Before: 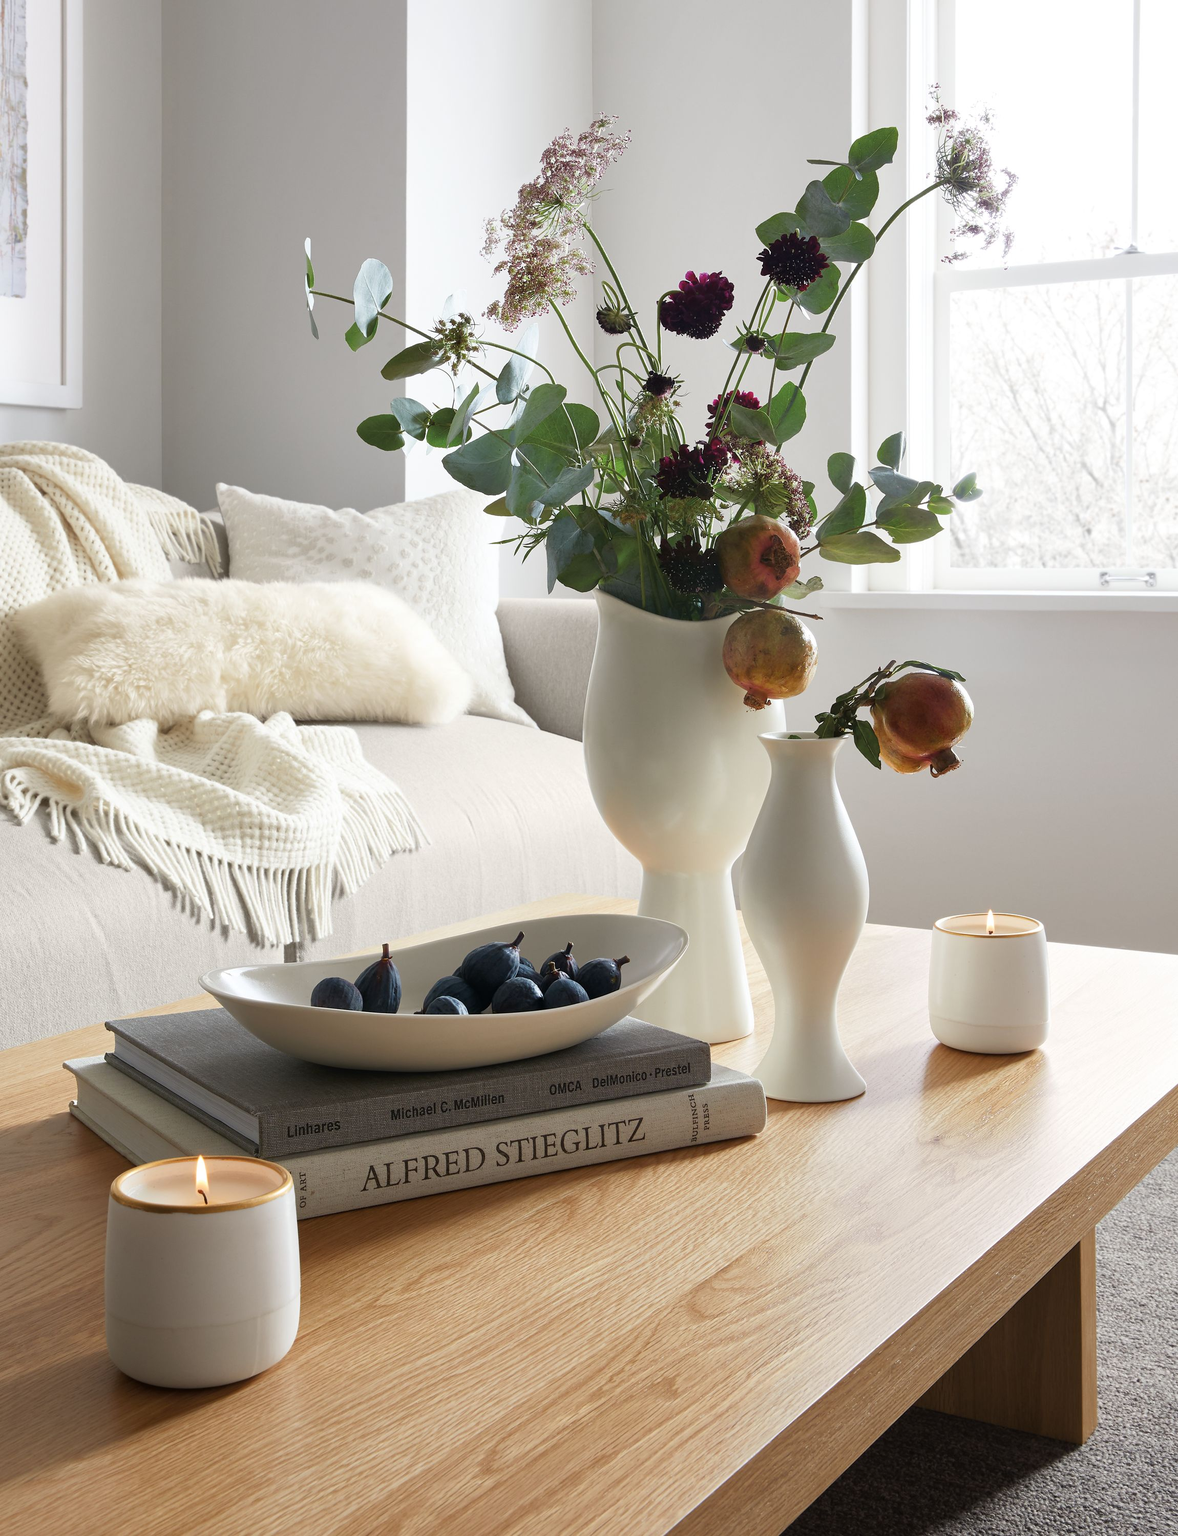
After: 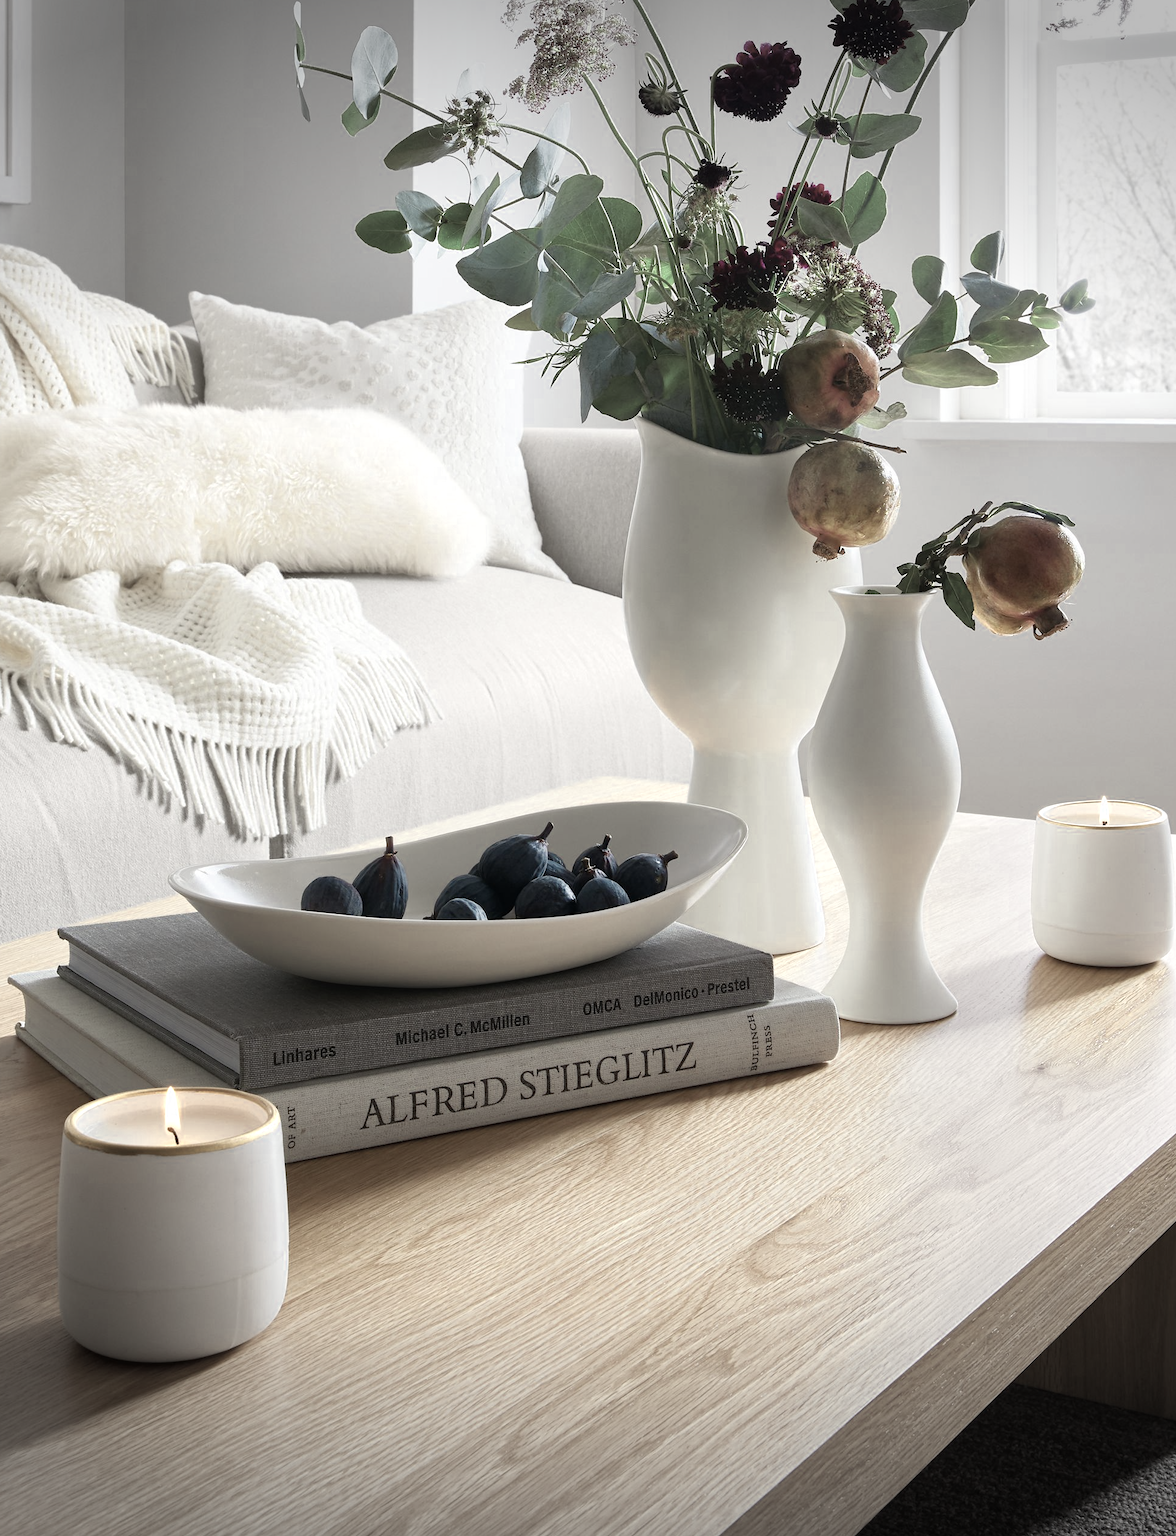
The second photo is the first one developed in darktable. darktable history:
color zones: curves: ch0 [(0.25, 0.667) (0.758, 0.368)]; ch1 [(0.215, 0.245) (0.761, 0.373)]; ch2 [(0.247, 0.554) (0.761, 0.436)]
vignetting: fall-off start 99.49%, width/height ratio 1.304
crop and rotate: left 4.786%, top 15.403%, right 10.659%
